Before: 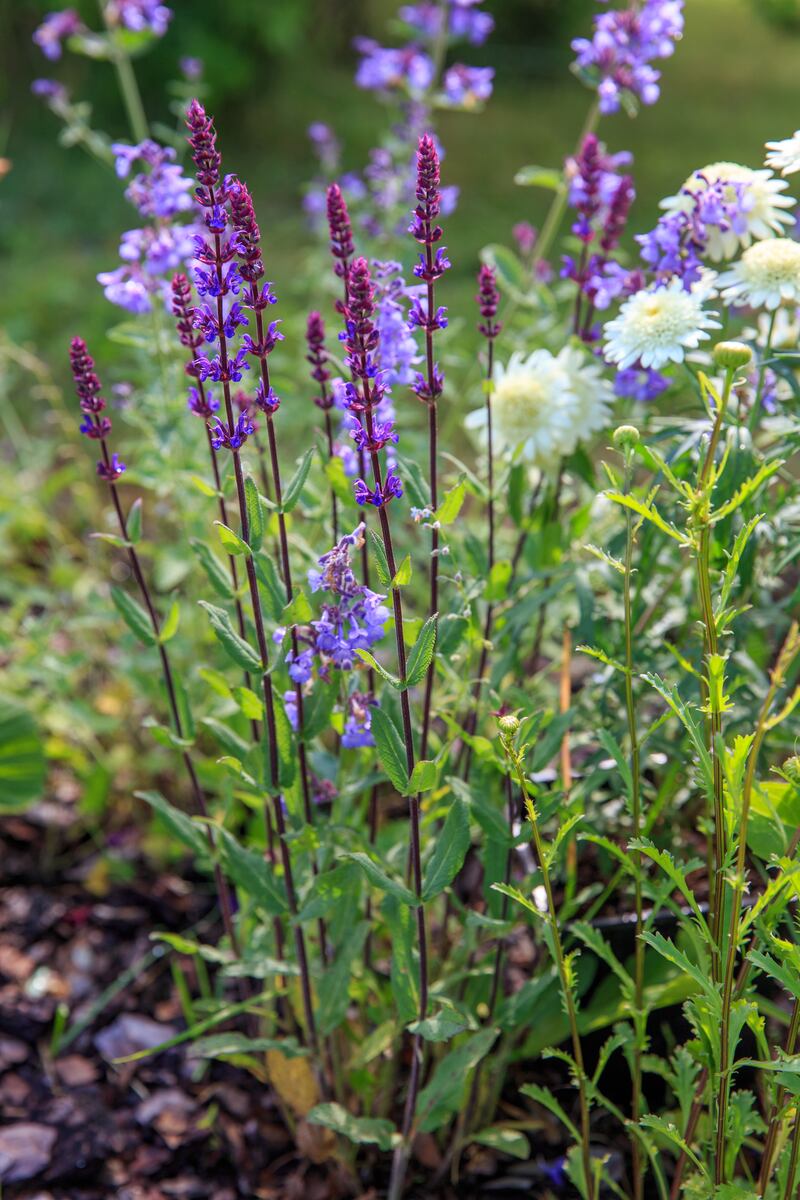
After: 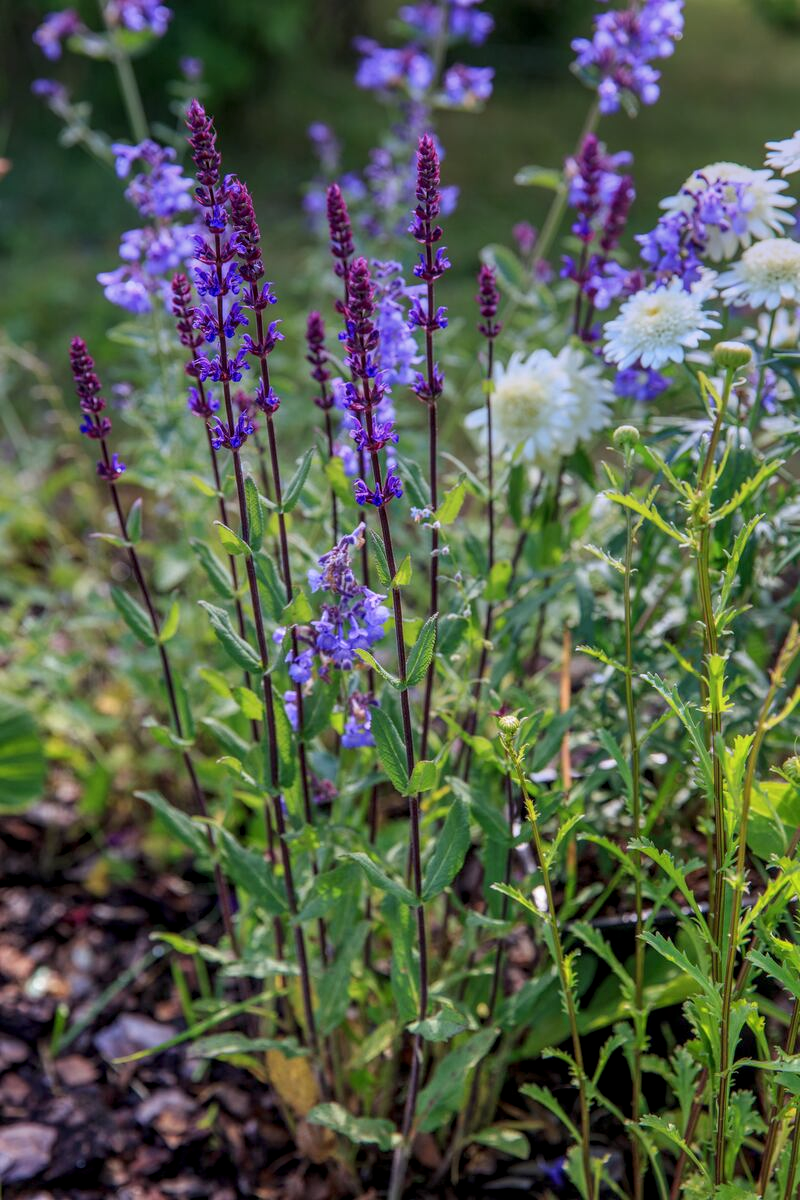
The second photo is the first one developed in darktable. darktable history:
local contrast: on, module defaults
graduated density: hue 238.83°, saturation 50%
